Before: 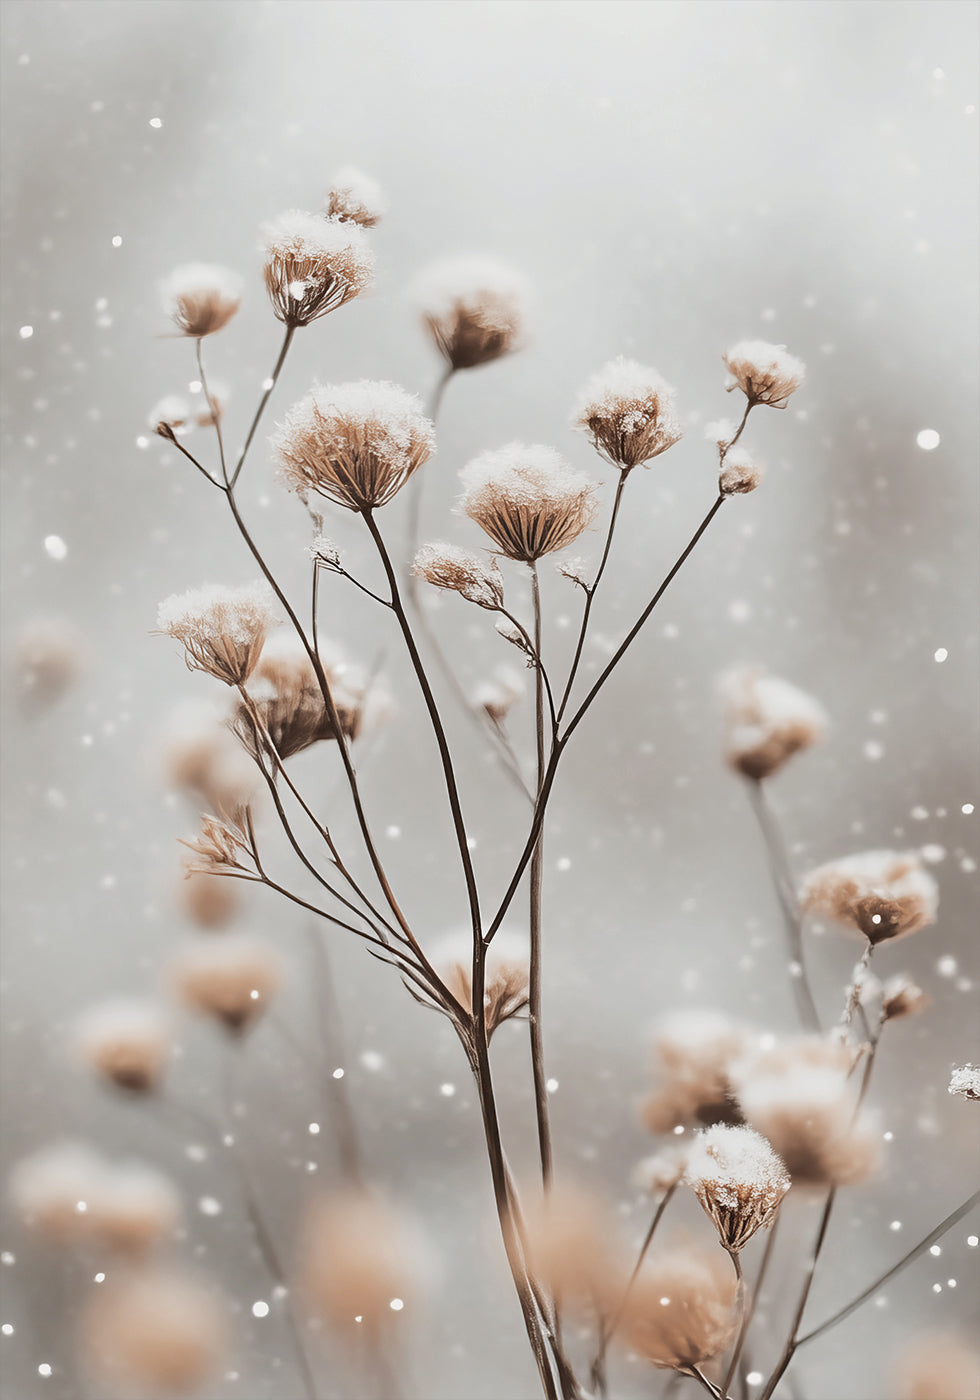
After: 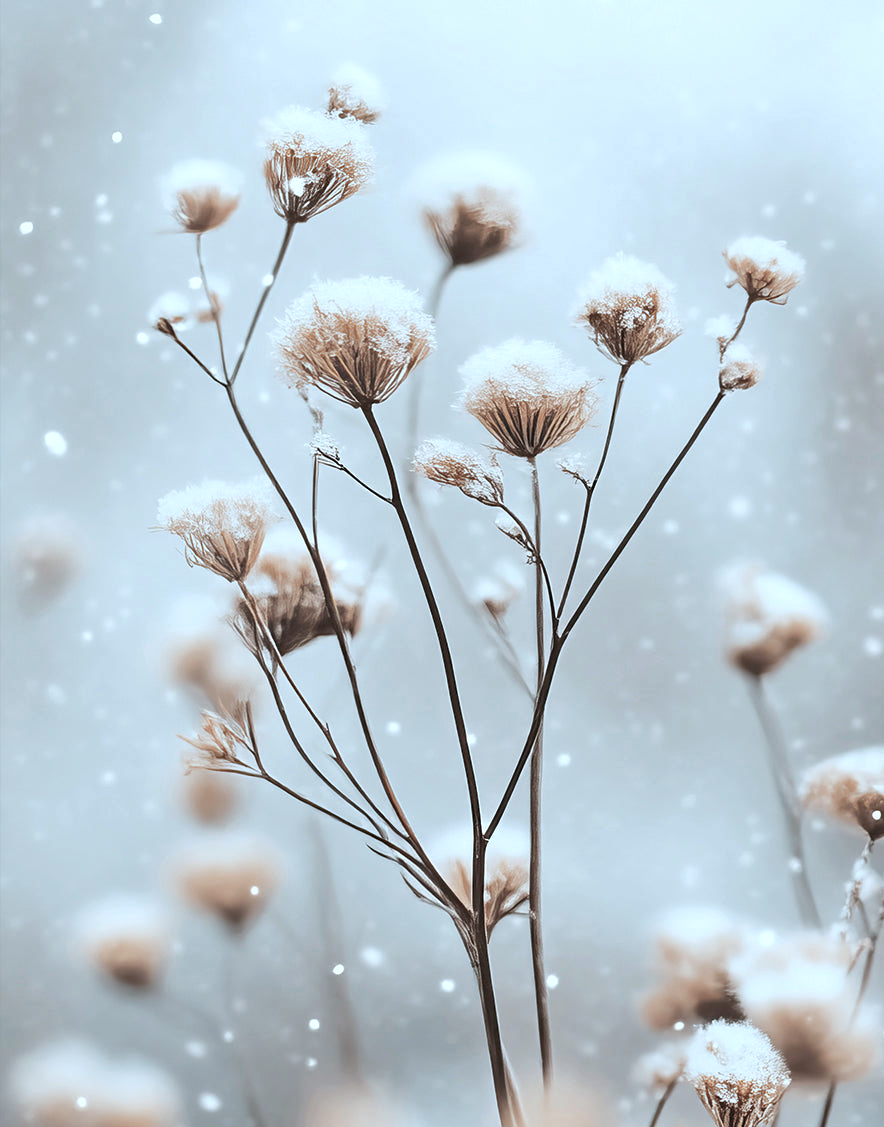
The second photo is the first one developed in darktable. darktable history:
color calibration: illuminant F (fluorescent), F source F9 (Cool White Deluxe 4150 K) – high CRI, x 0.374, y 0.373, temperature 4158.34 K
exposure: exposure 0.3 EV, compensate highlight preservation false
crop: top 7.49%, right 9.717%, bottom 11.943%
